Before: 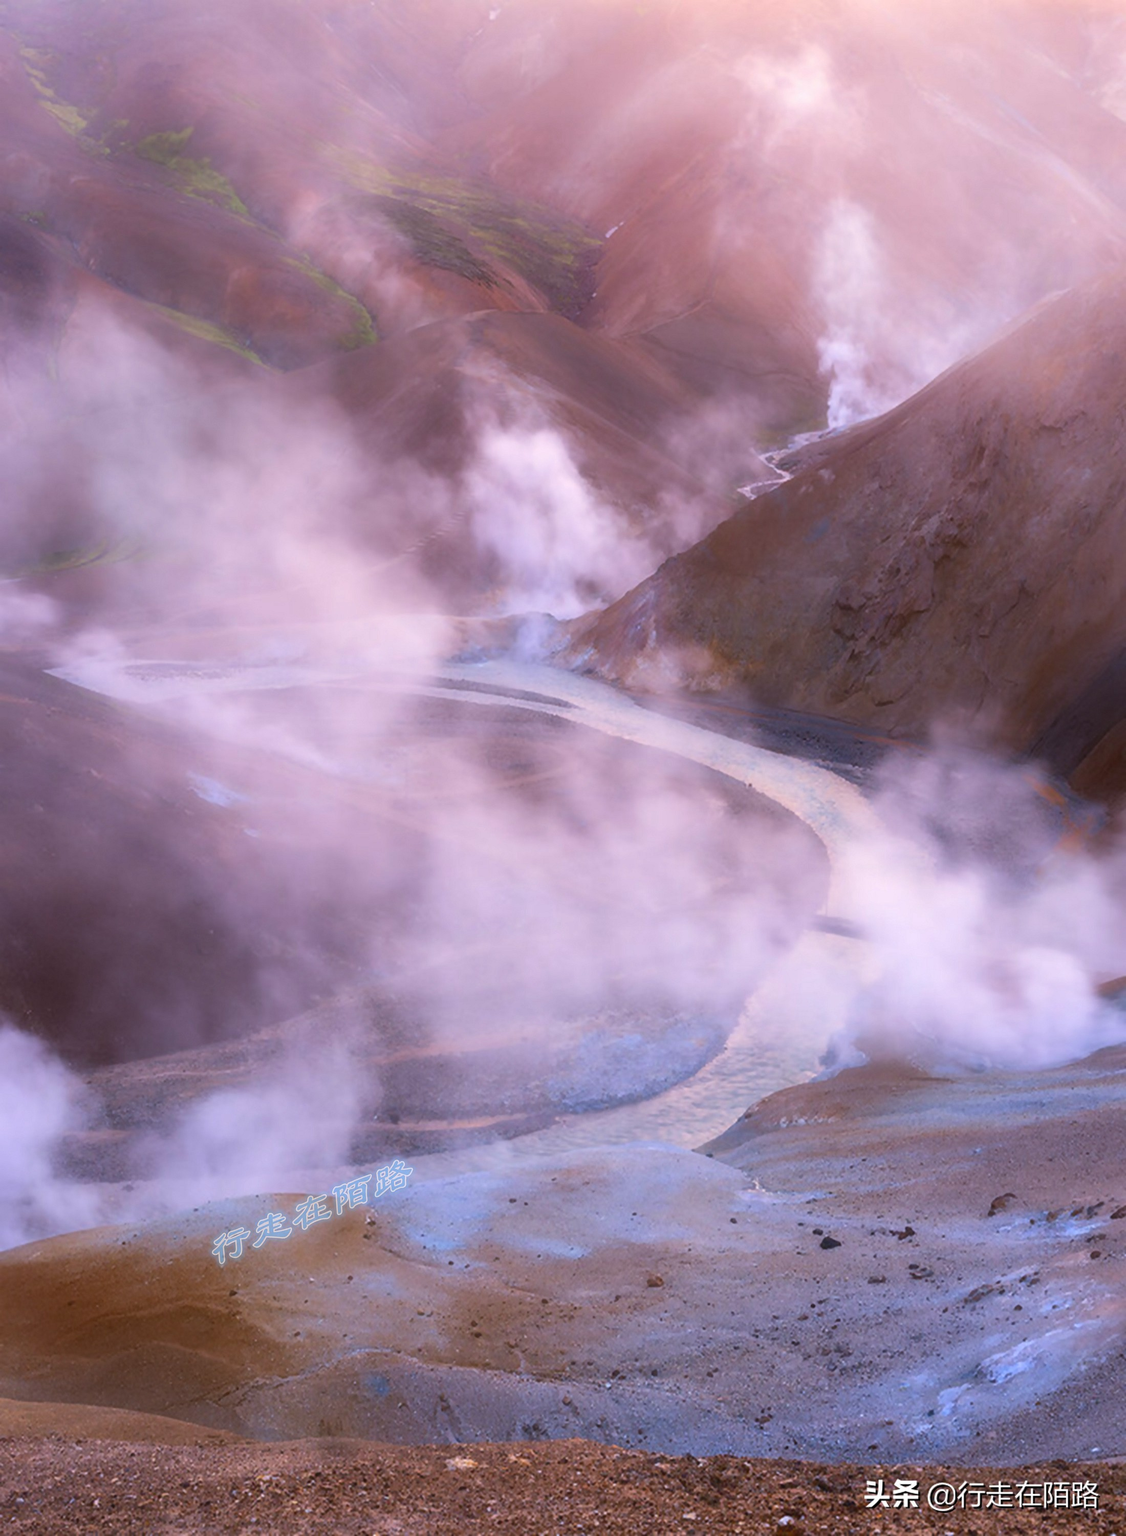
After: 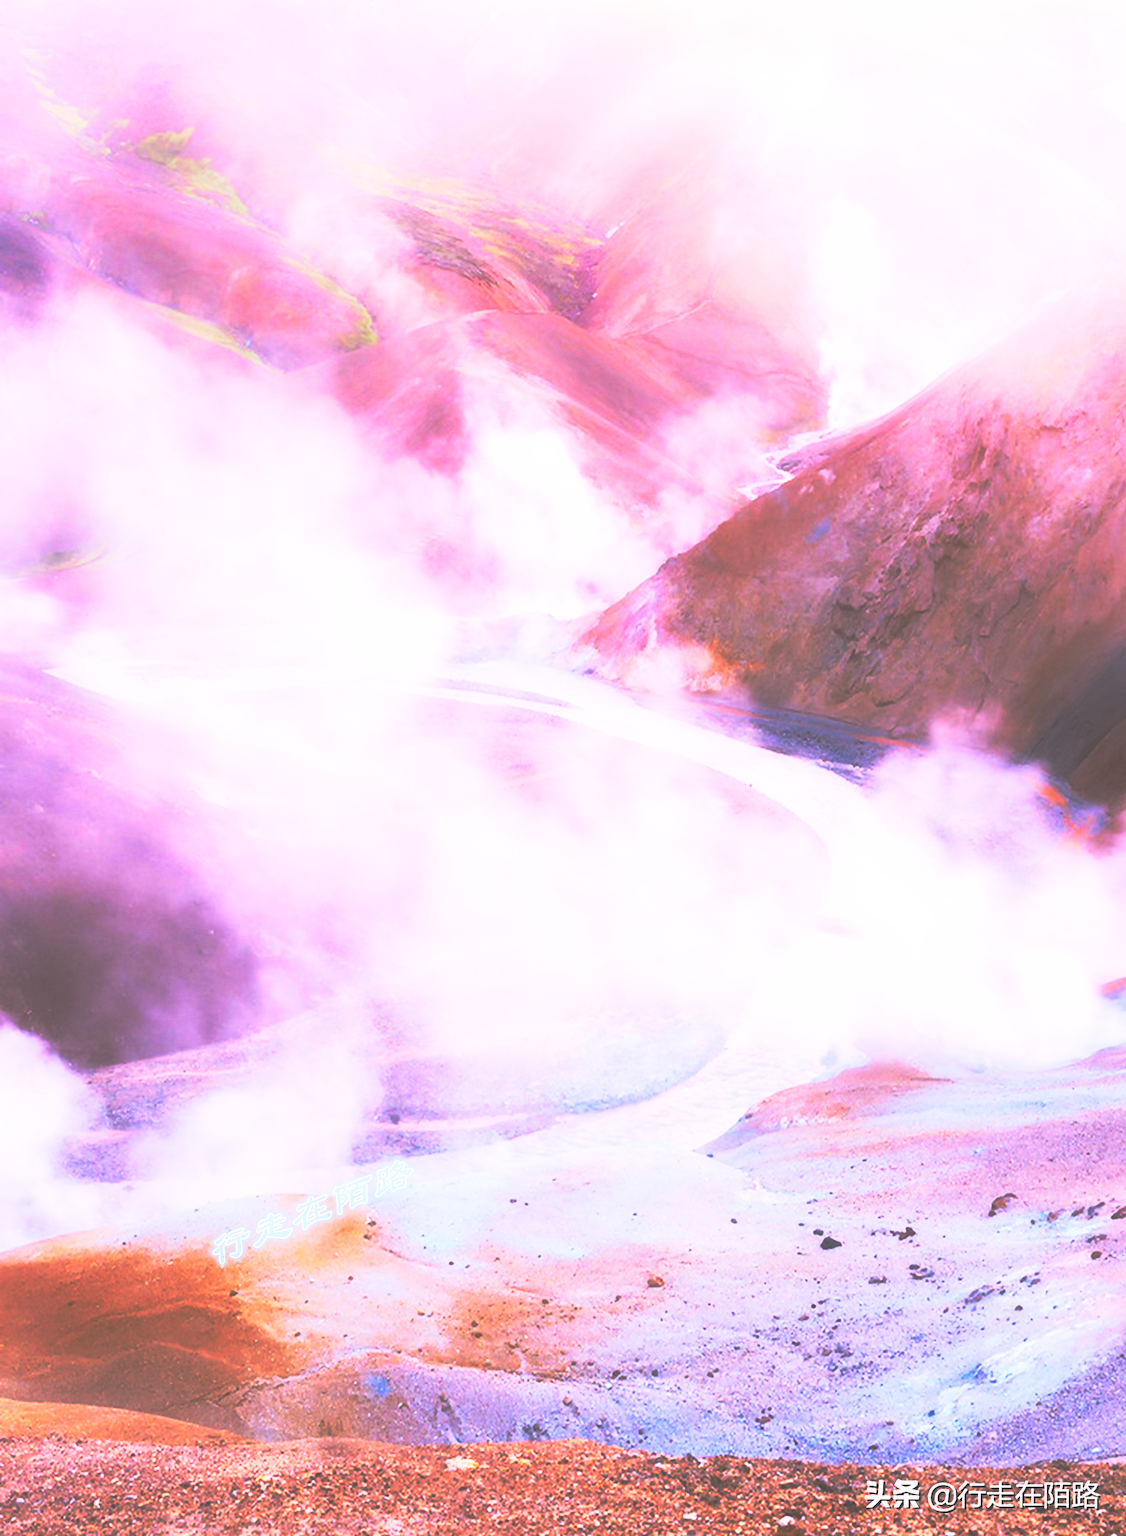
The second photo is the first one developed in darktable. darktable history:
contrast brightness saturation: contrast 0.1, brightness 0.3, saturation 0.14
base curve: curves: ch0 [(0, 0.015) (0.085, 0.116) (0.134, 0.298) (0.19, 0.545) (0.296, 0.764) (0.599, 0.982) (1, 1)], preserve colors none
